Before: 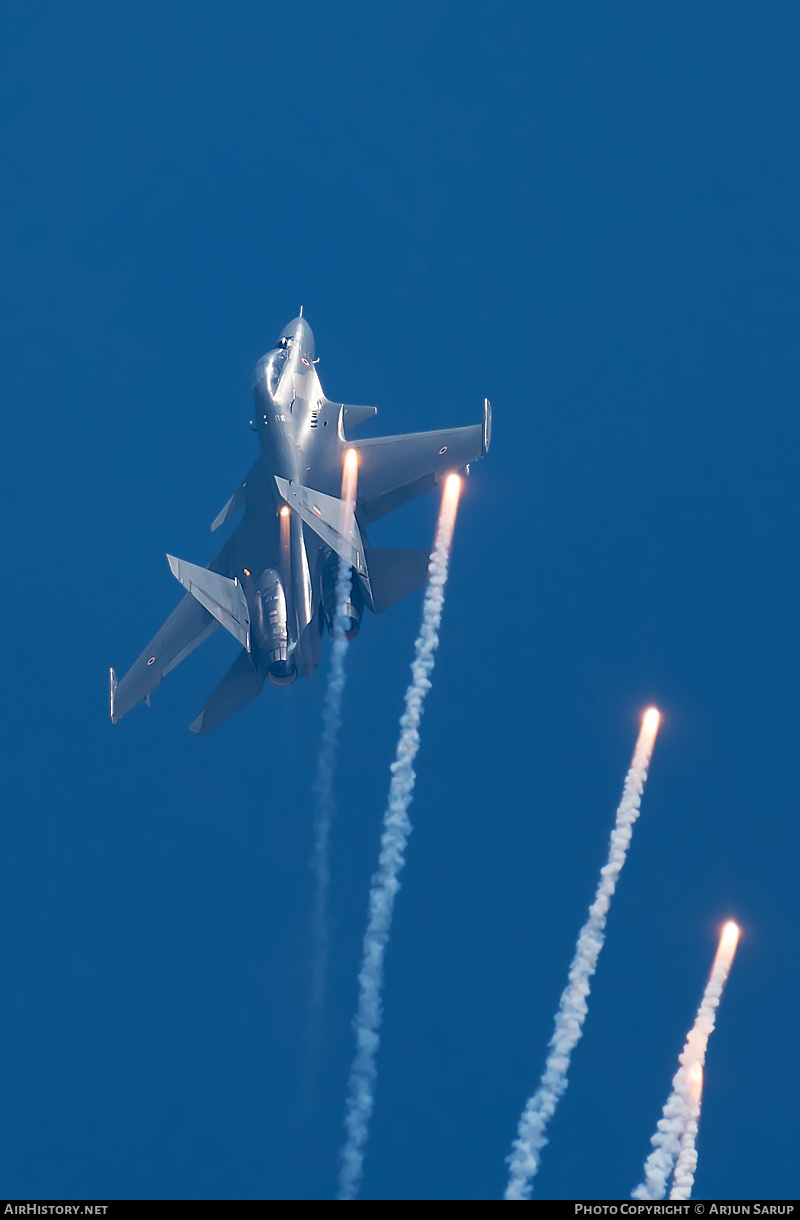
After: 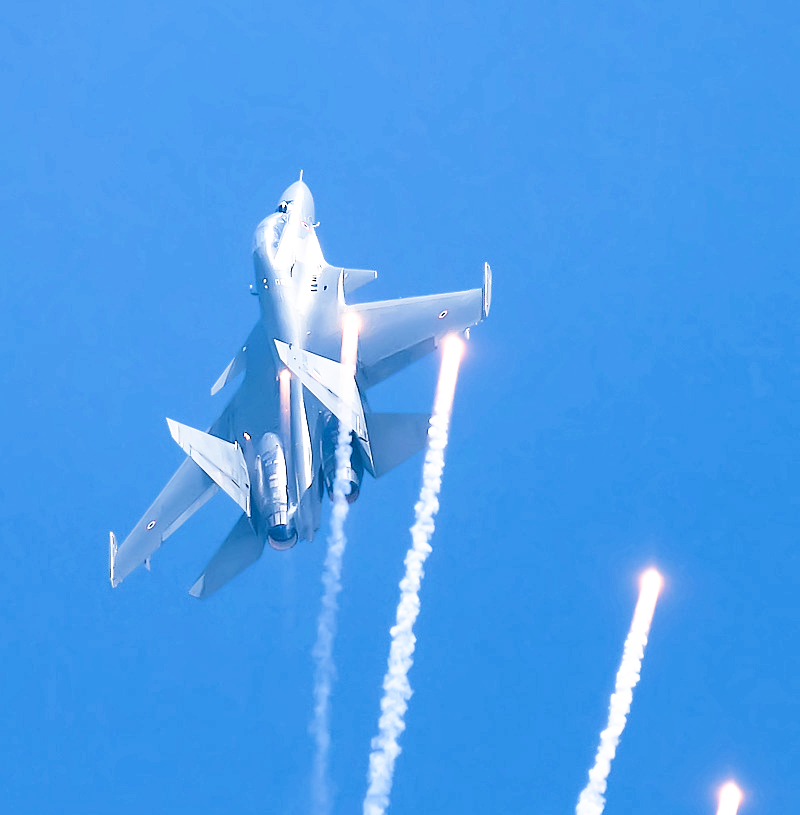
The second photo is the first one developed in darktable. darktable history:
exposure: black level correction 0.001, exposure 1.737 EV, compensate highlight preservation false
filmic rgb: black relative exposure -5.13 EV, white relative exposure 3.5 EV, hardness 3.19, contrast 1.512, highlights saturation mix -49.43%, iterations of high-quality reconstruction 0
crop: top 11.152%, bottom 22.004%
